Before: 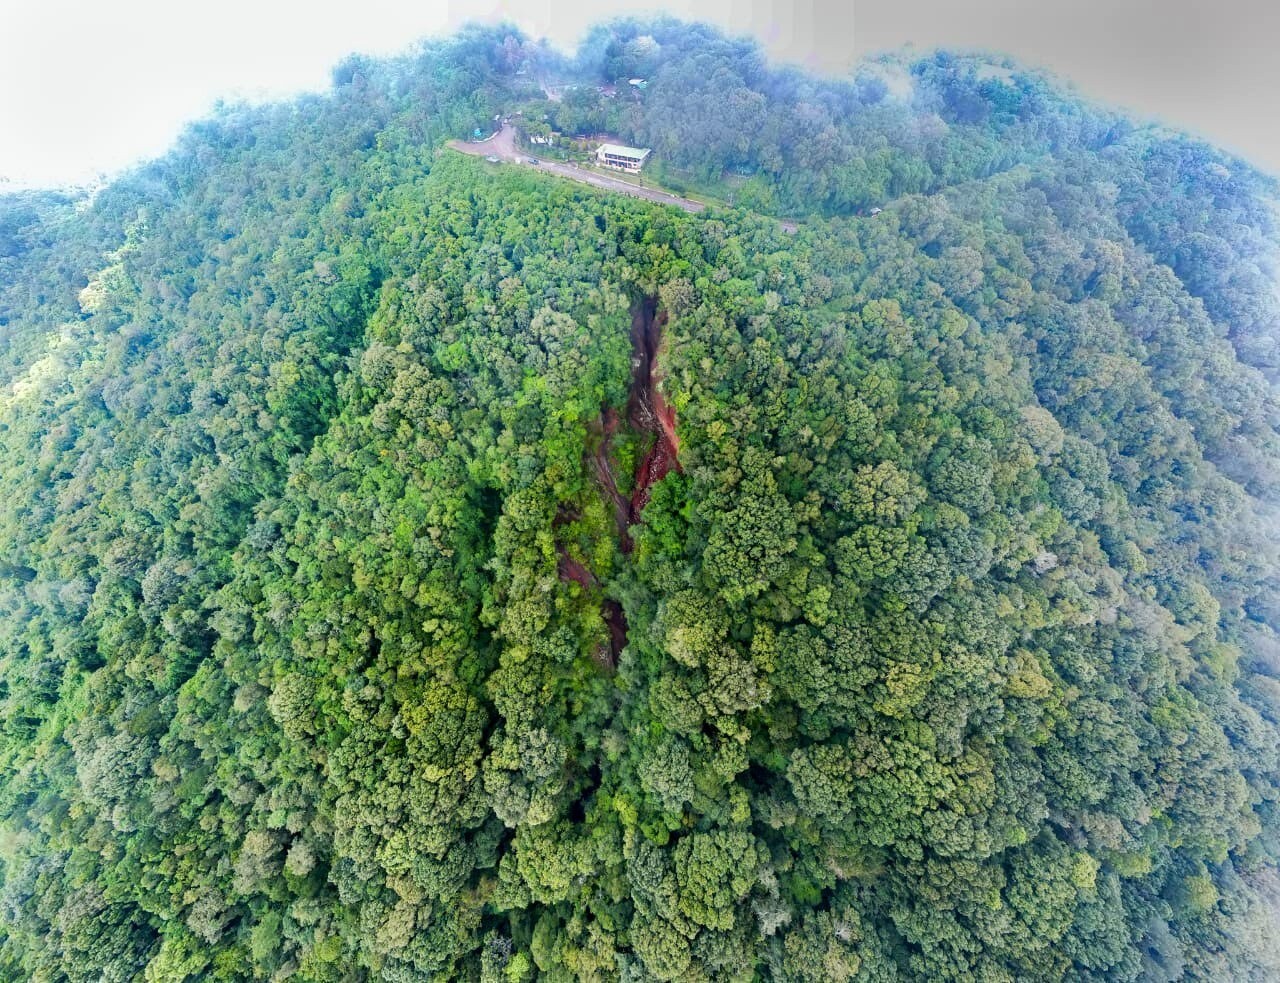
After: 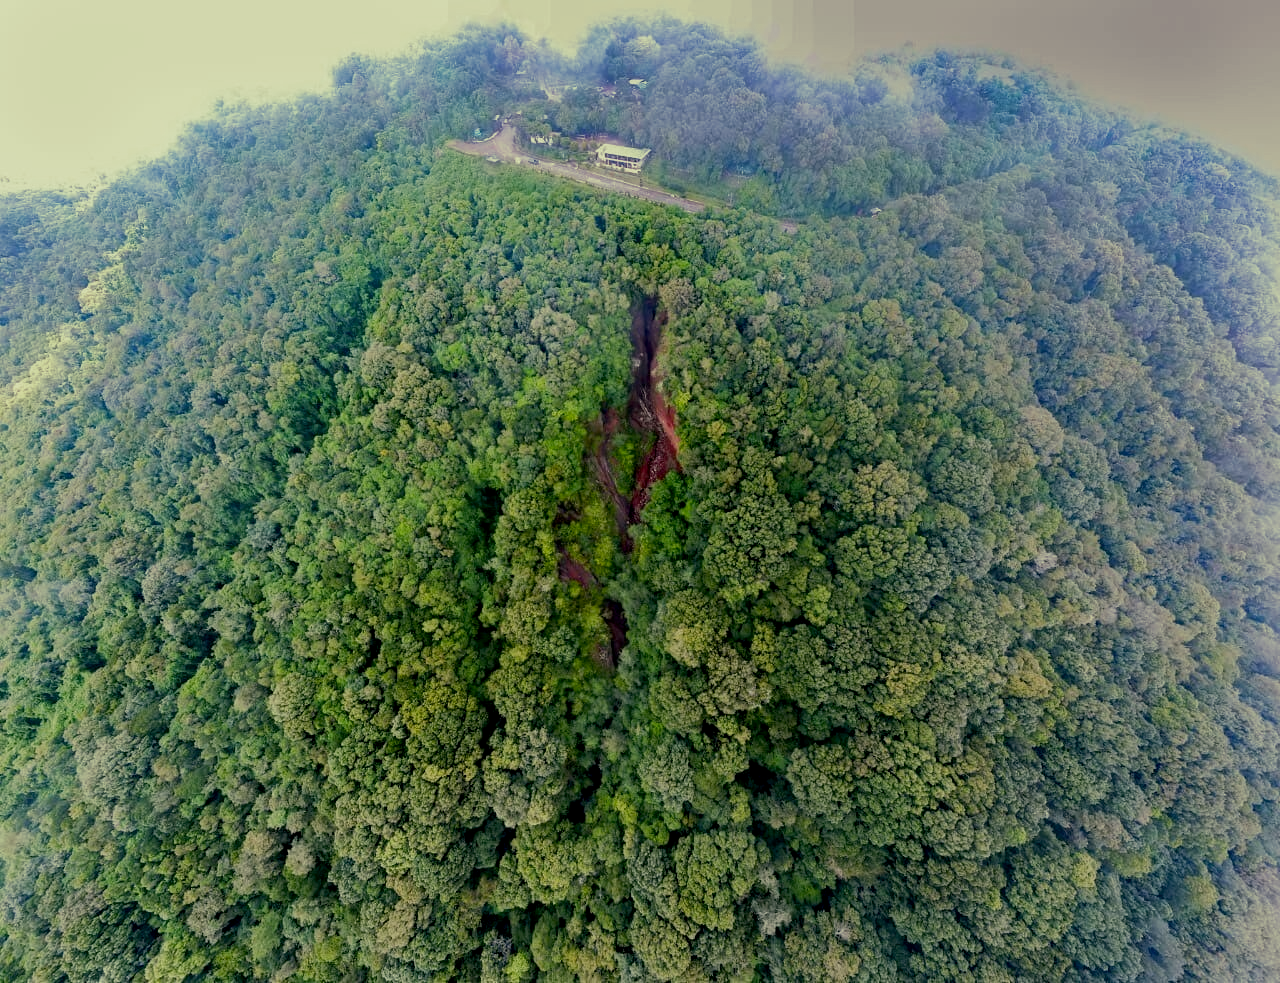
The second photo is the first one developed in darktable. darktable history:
exposure: black level correction 0.009, exposure -0.637 EV, compensate highlight preservation false
rotate and perspective: automatic cropping original format, crop left 0, crop top 0
color correction: highlights a* 5.81, highlights b* 4.84
split-toning: shadows › hue 290.82°, shadows › saturation 0.34, highlights › saturation 0.38, balance 0, compress 50%
